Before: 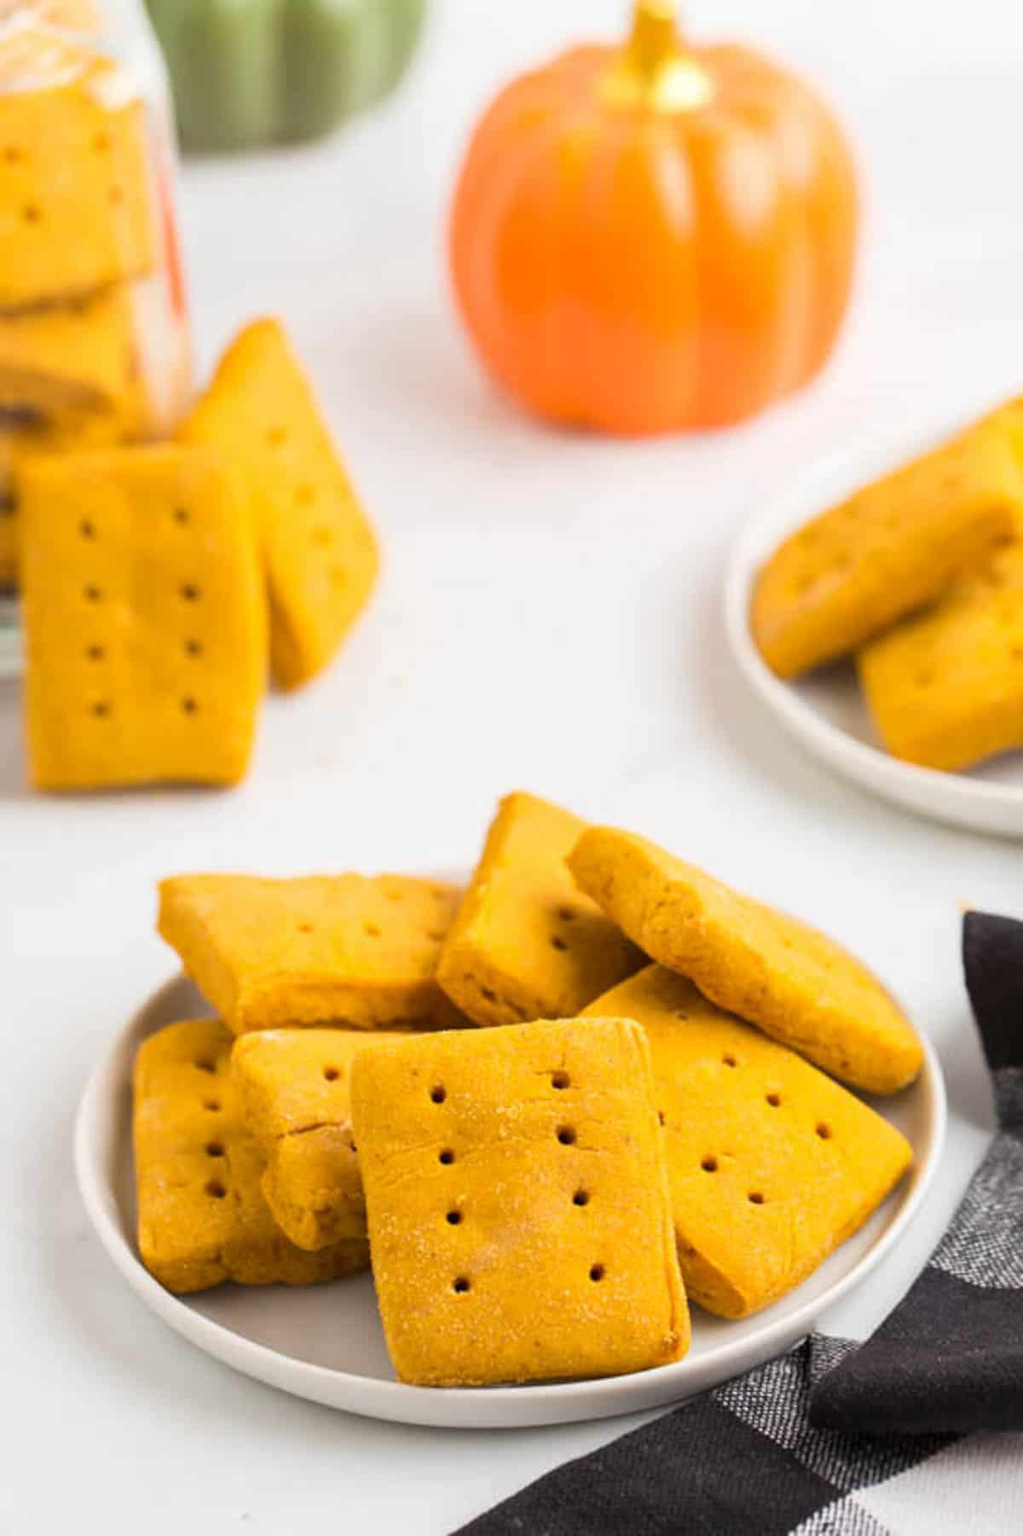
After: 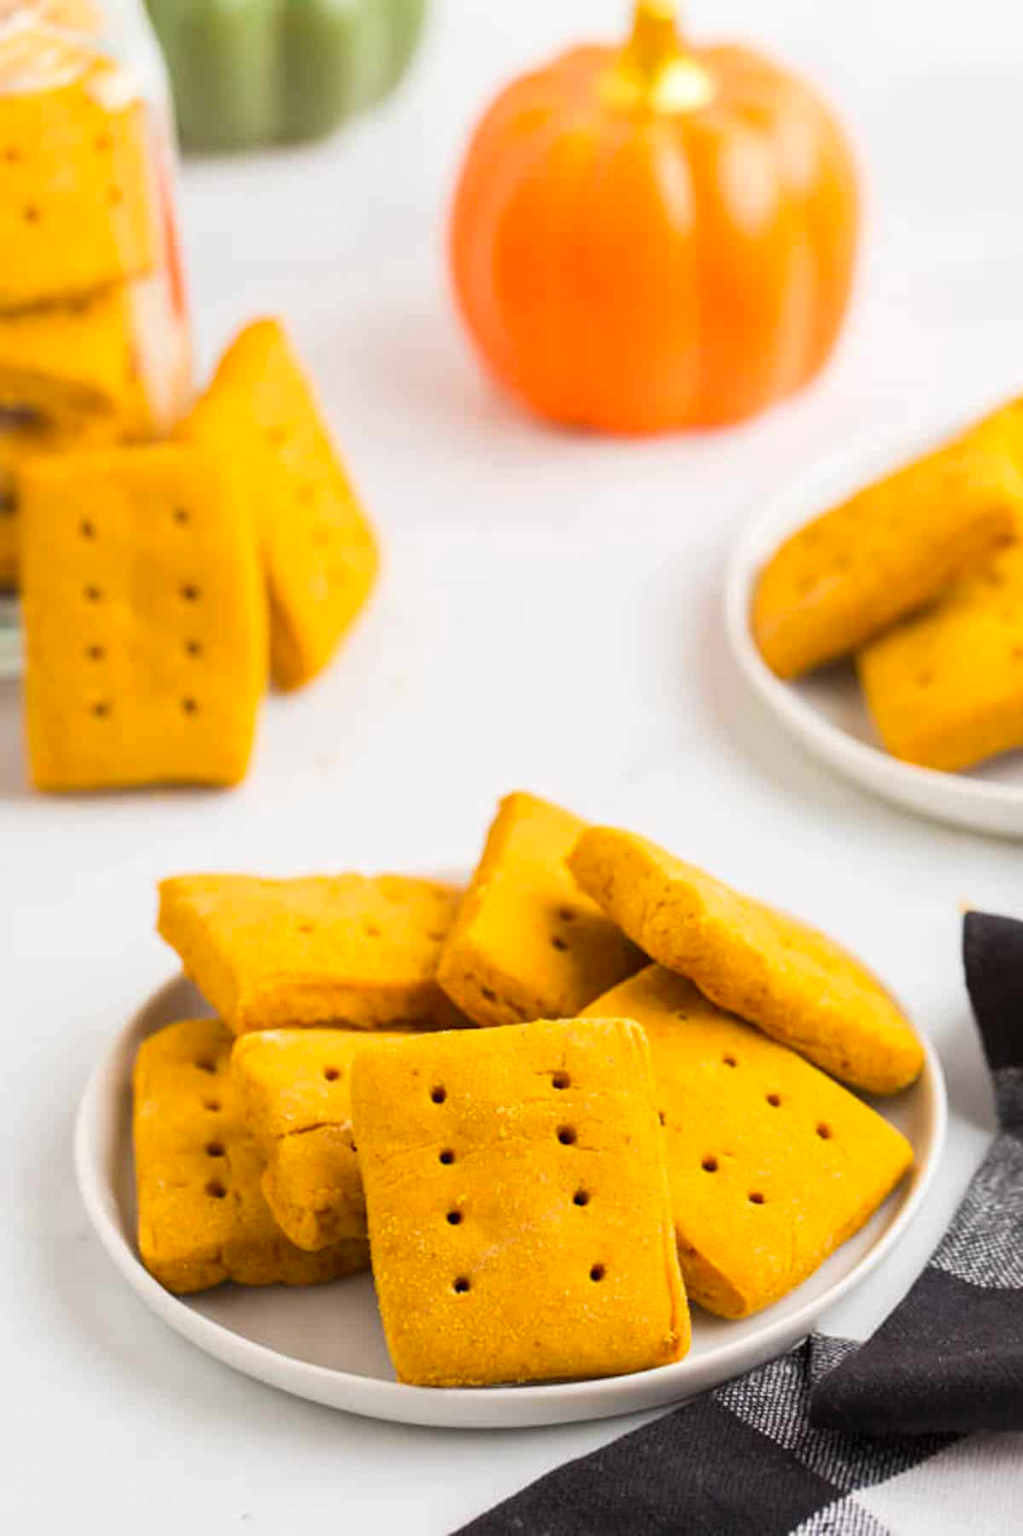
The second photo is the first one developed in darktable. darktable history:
contrast brightness saturation: contrast 0.04, saturation 0.153
